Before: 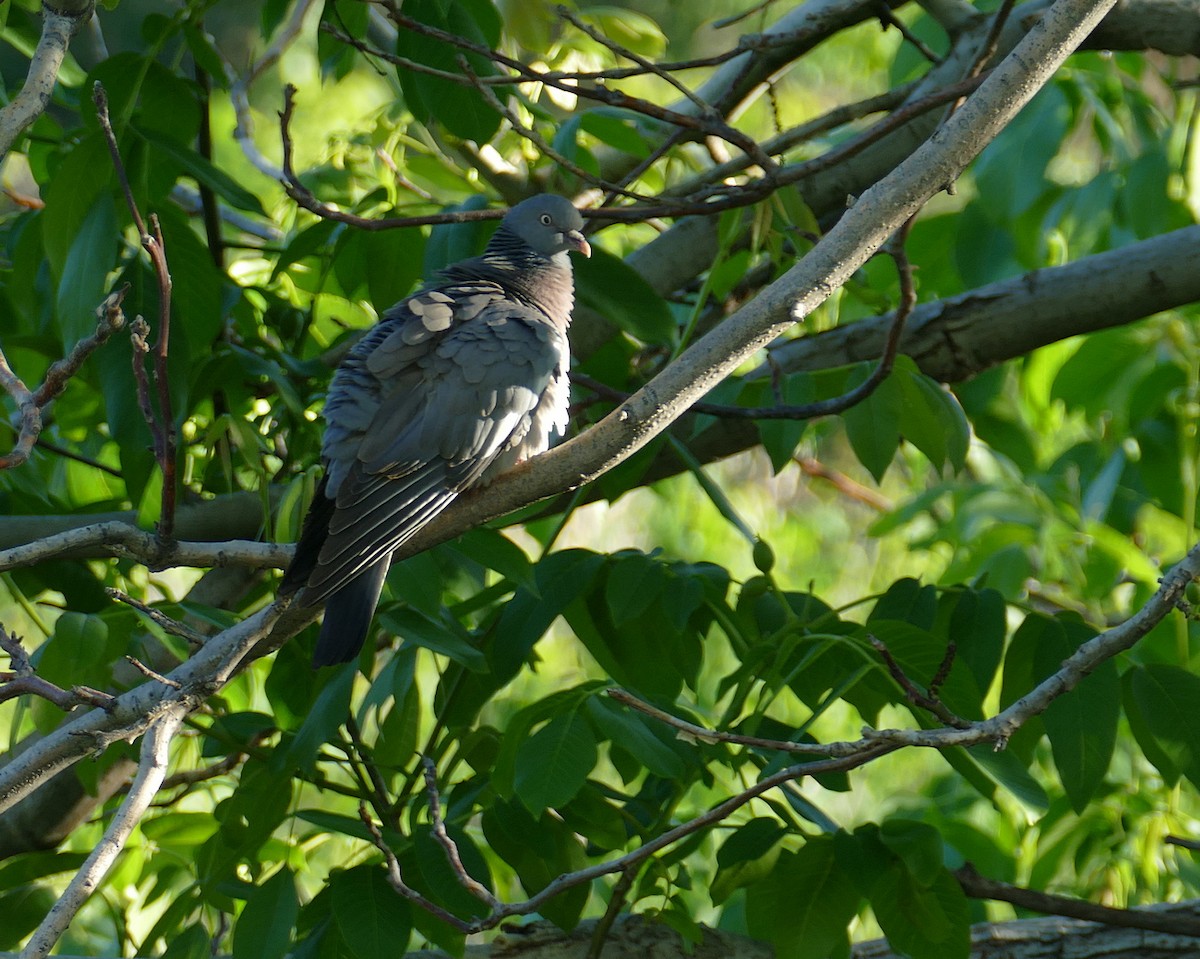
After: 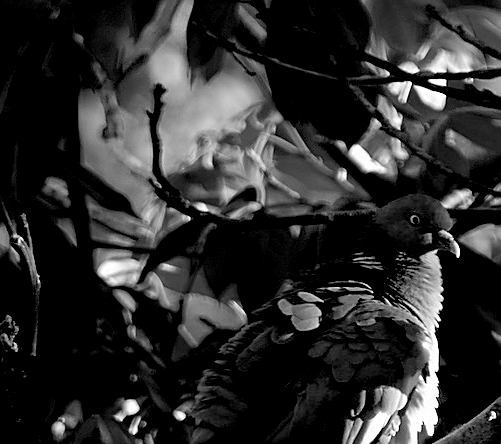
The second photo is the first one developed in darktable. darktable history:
crop and rotate: left 10.944%, top 0.093%, right 47.25%, bottom 53.558%
color calibration: output gray [0.246, 0.254, 0.501, 0], illuminant Planckian (black body), x 0.375, y 0.374, temperature 4106.92 K
sharpen: on, module defaults
exposure: black level correction 0.056, compensate highlight preservation false
